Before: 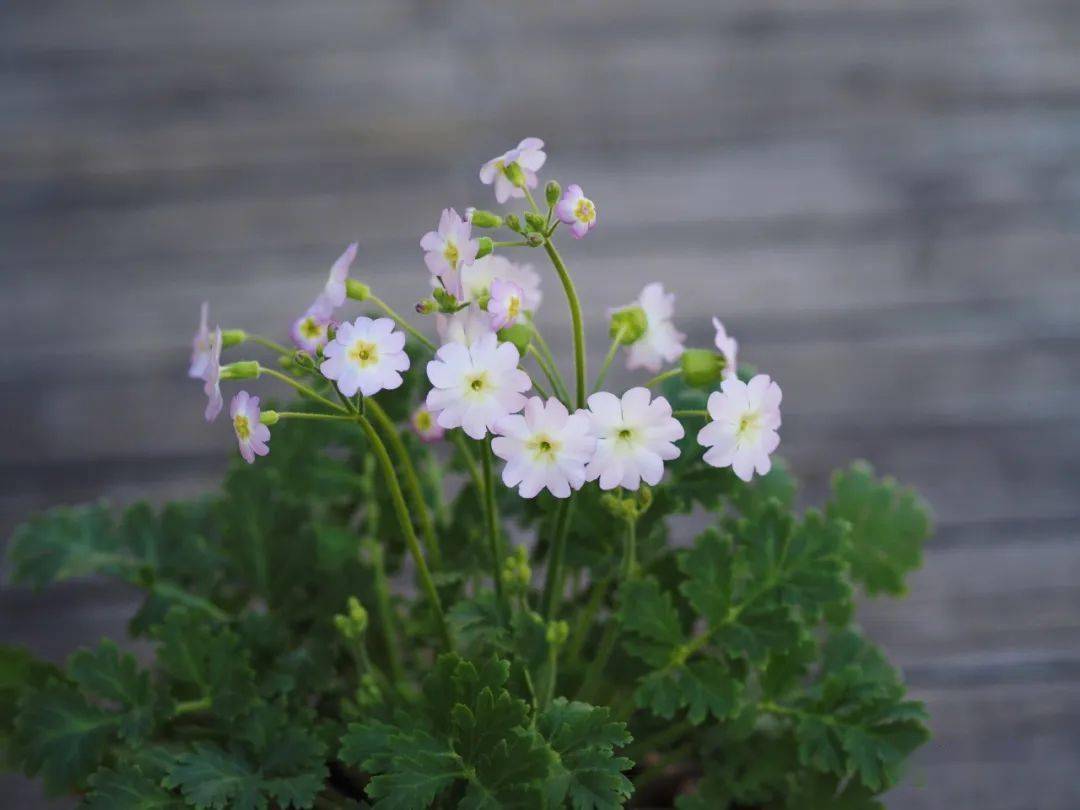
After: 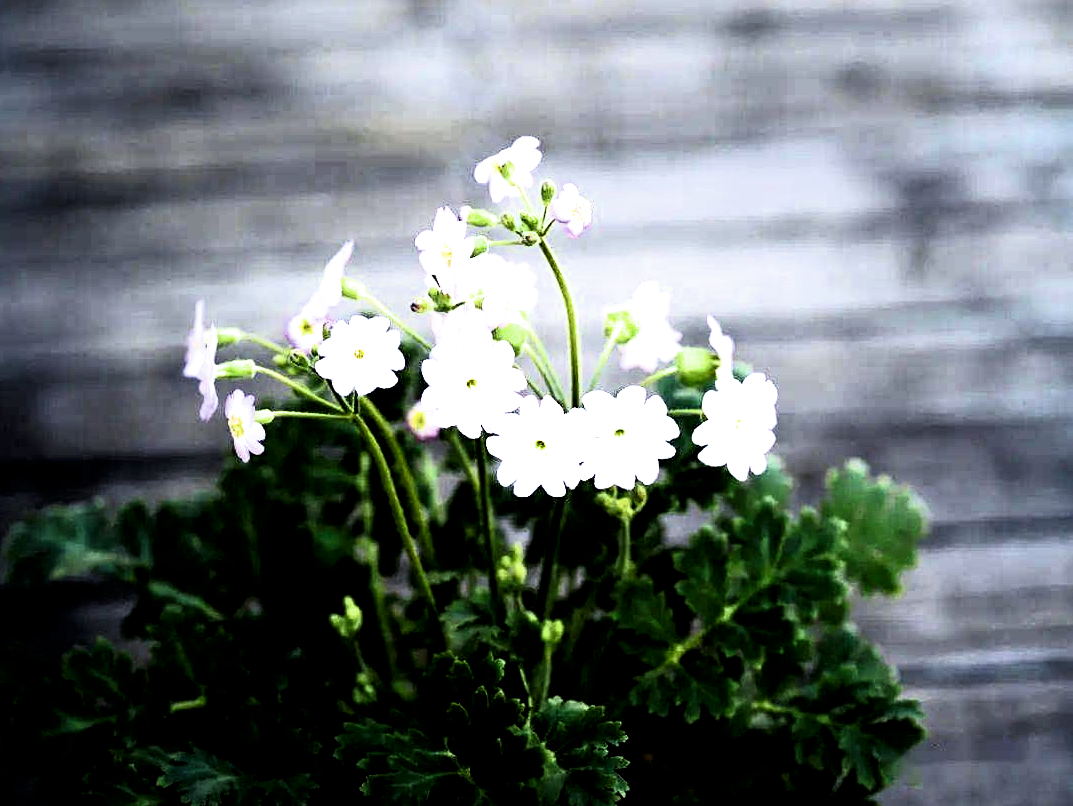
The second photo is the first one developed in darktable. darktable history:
crop and rotate: left 0.614%, top 0.179%, bottom 0.309%
contrast brightness saturation: brightness -0.2, saturation 0.08
rgb curve: curves: ch0 [(0, 0) (0.21, 0.15) (0.24, 0.21) (0.5, 0.75) (0.75, 0.96) (0.89, 0.99) (1, 1)]; ch1 [(0, 0.02) (0.21, 0.13) (0.25, 0.2) (0.5, 0.67) (0.75, 0.9) (0.89, 0.97) (1, 1)]; ch2 [(0, 0.02) (0.21, 0.13) (0.25, 0.2) (0.5, 0.67) (0.75, 0.9) (0.89, 0.97) (1, 1)], compensate middle gray true
color correction: highlights a* 0.003, highlights b* -0.283
color balance rgb: linear chroma grading › global chroma -0.67%, saturation formula JzAzBz (2021)
sharpen: amount 0.2
filmic rgb: black relative exposure -3.63 EV, white relative exposure 2.16 EV, hardness 3.62
white balance: red 0.978, blue 0.999
